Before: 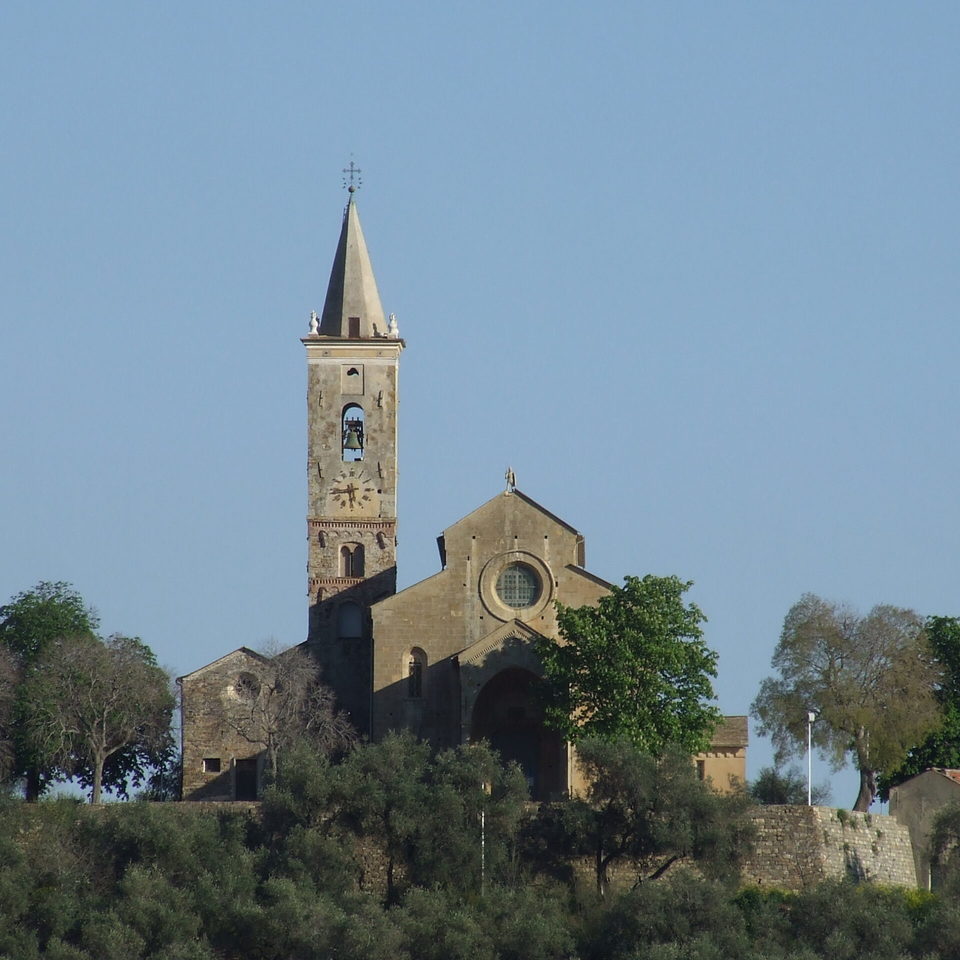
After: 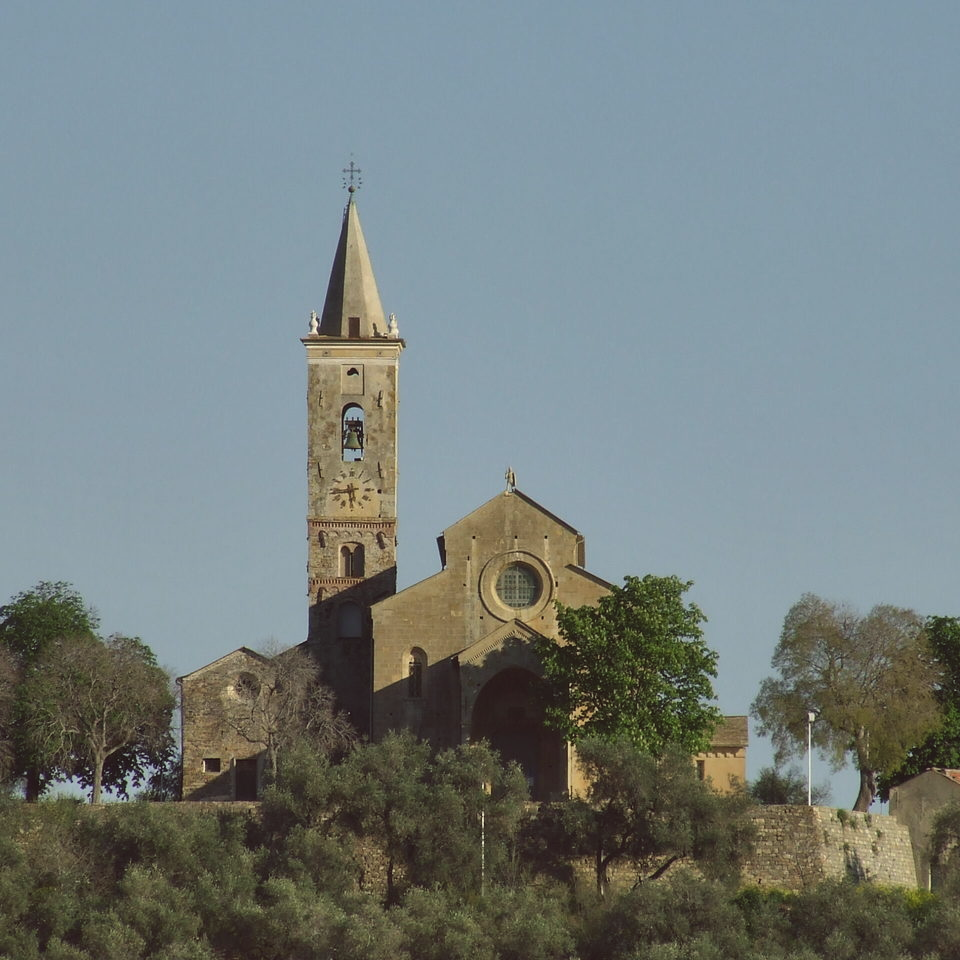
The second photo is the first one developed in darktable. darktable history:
color balance: lift [1.005, 1.002, 0.998, 0.998], gamma [1, 1.021, 1.02, 0.979], gain [0.923, 1.066, 1.056, 0.934]
shadows and highlights: soften with gaussian
